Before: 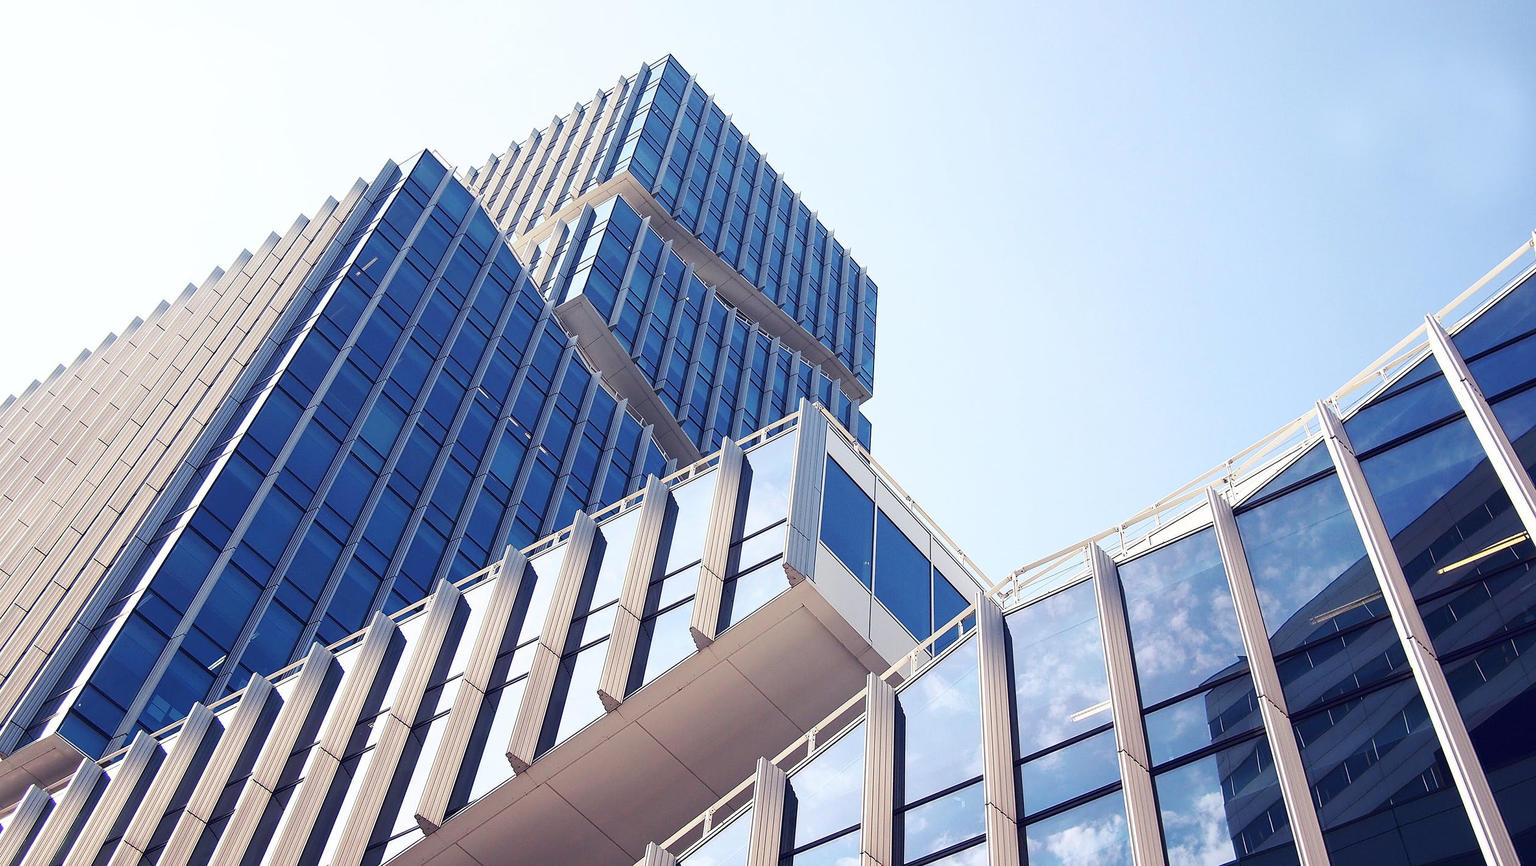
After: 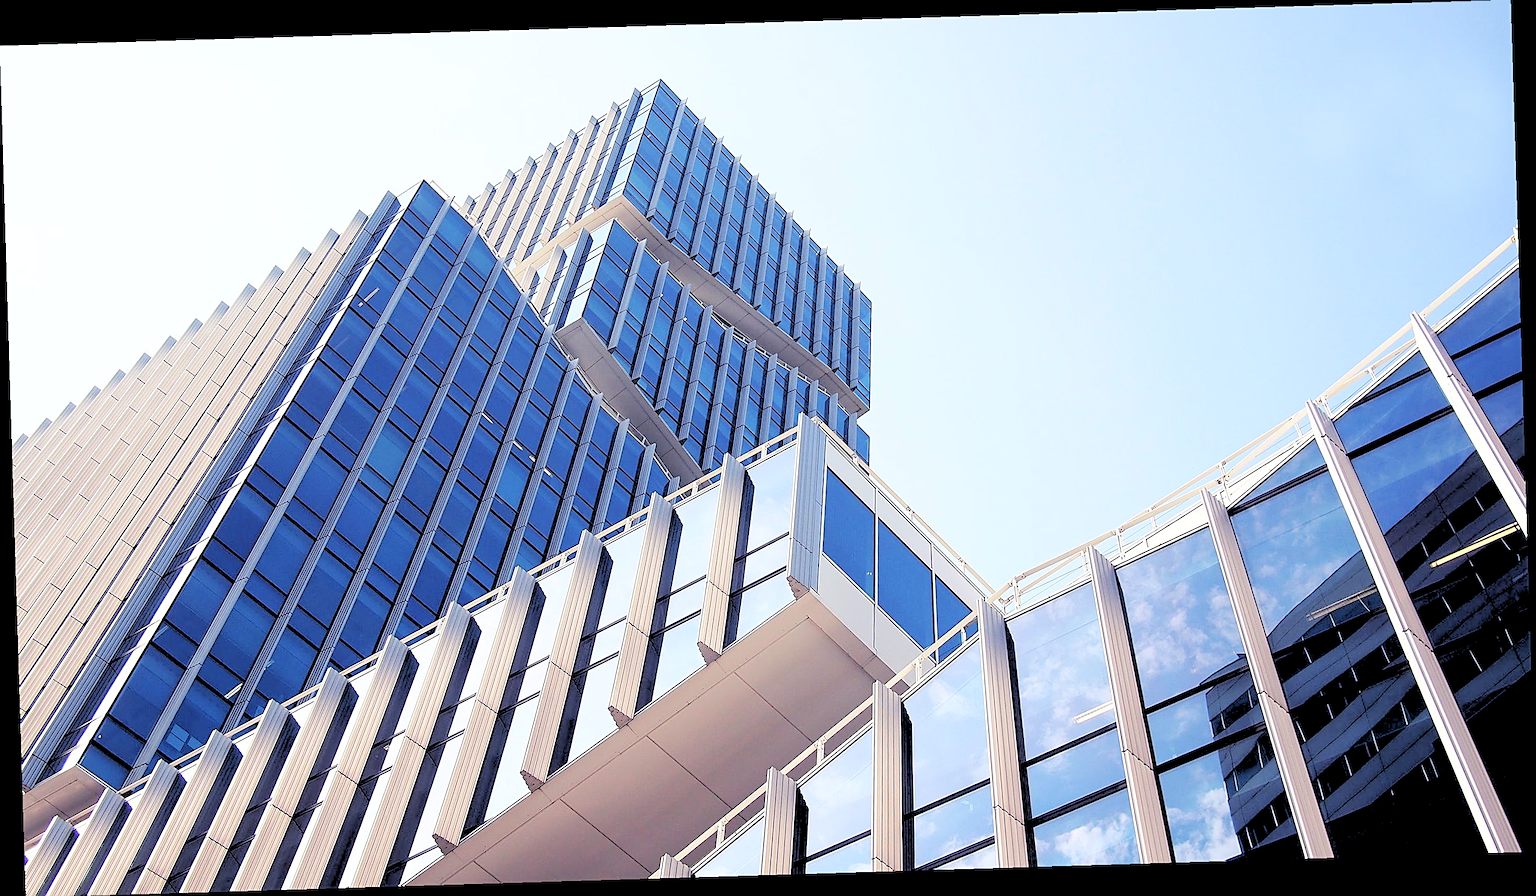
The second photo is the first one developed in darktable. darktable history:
sharpen: on, module defaults
rotate and perspective: rotation -1.75°, automatic cropping off
rgb levels: levels [[0.027, 0.429, 0.996], [0, 0.5, 1], [0, 0.5, 1]]
